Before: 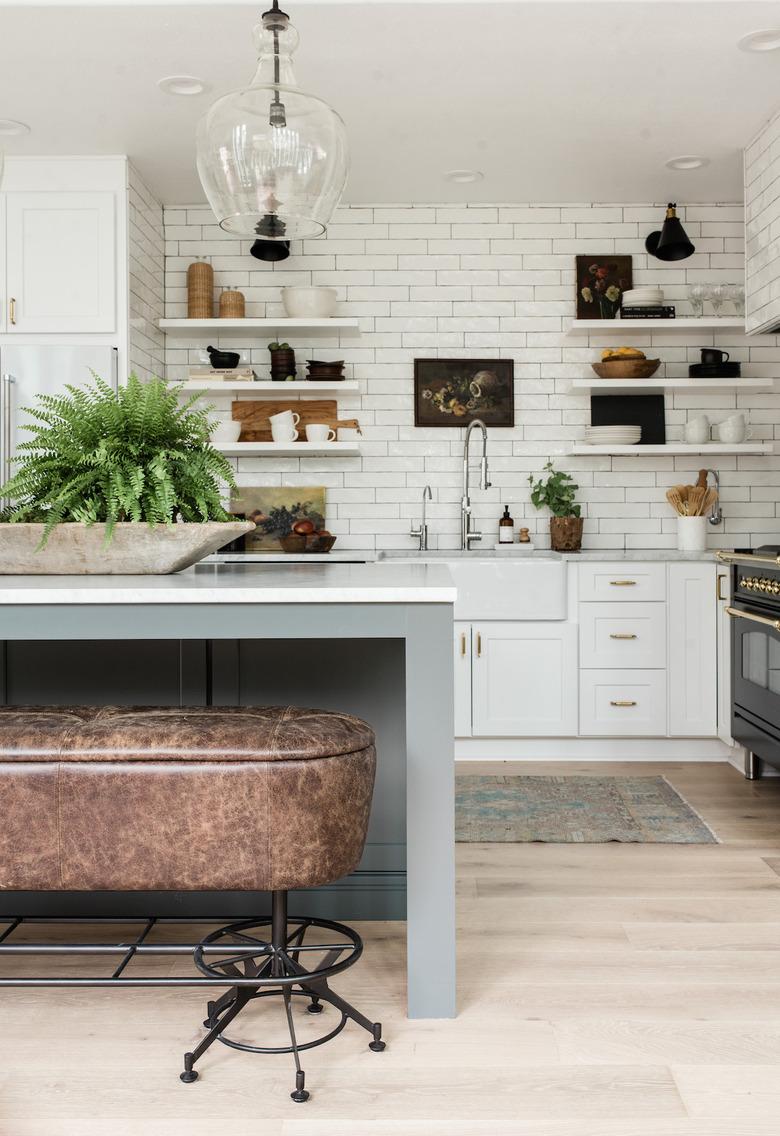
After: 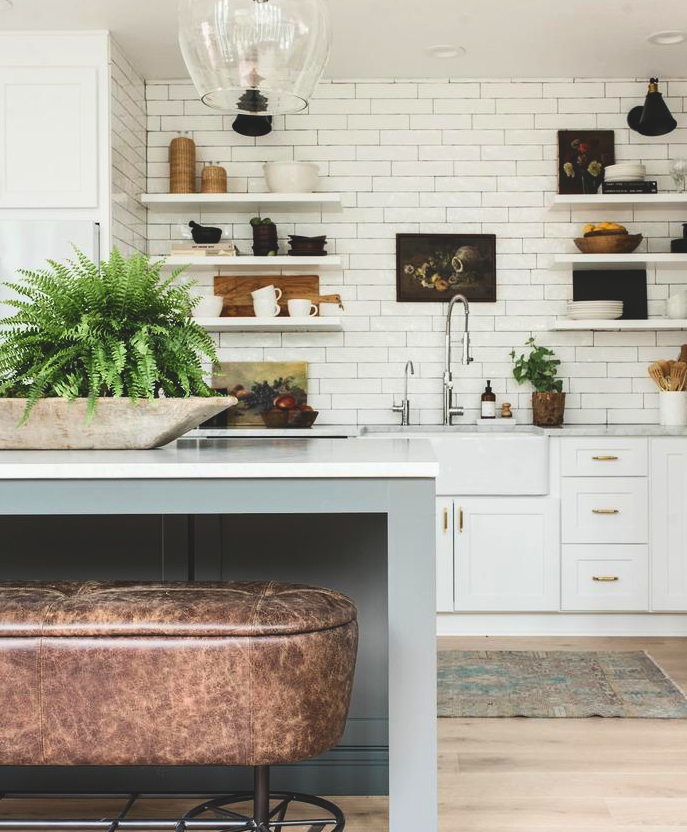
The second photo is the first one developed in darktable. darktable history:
crop and rotate: left 2.382%, top 11.129%, right 9.47%, bottom 15.62%
exposure: black level correction -0.022, exposure -0.038 EV, compensate highlight preservation false
contrast brightness saturation: contrast 0.18, saturation 0.301
